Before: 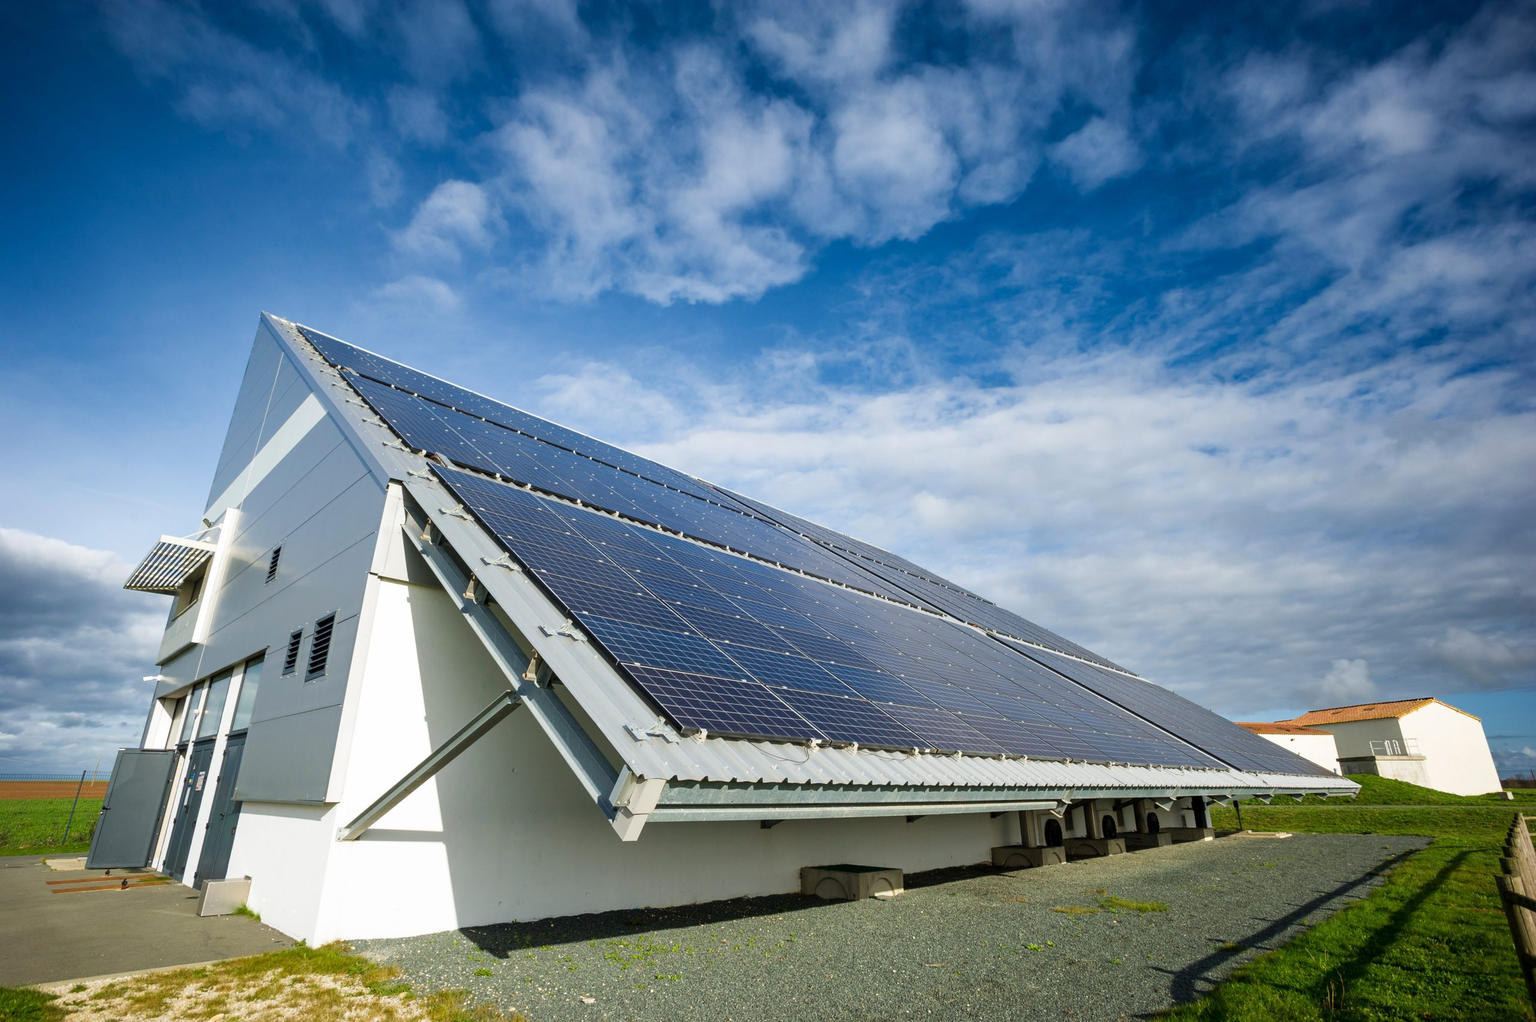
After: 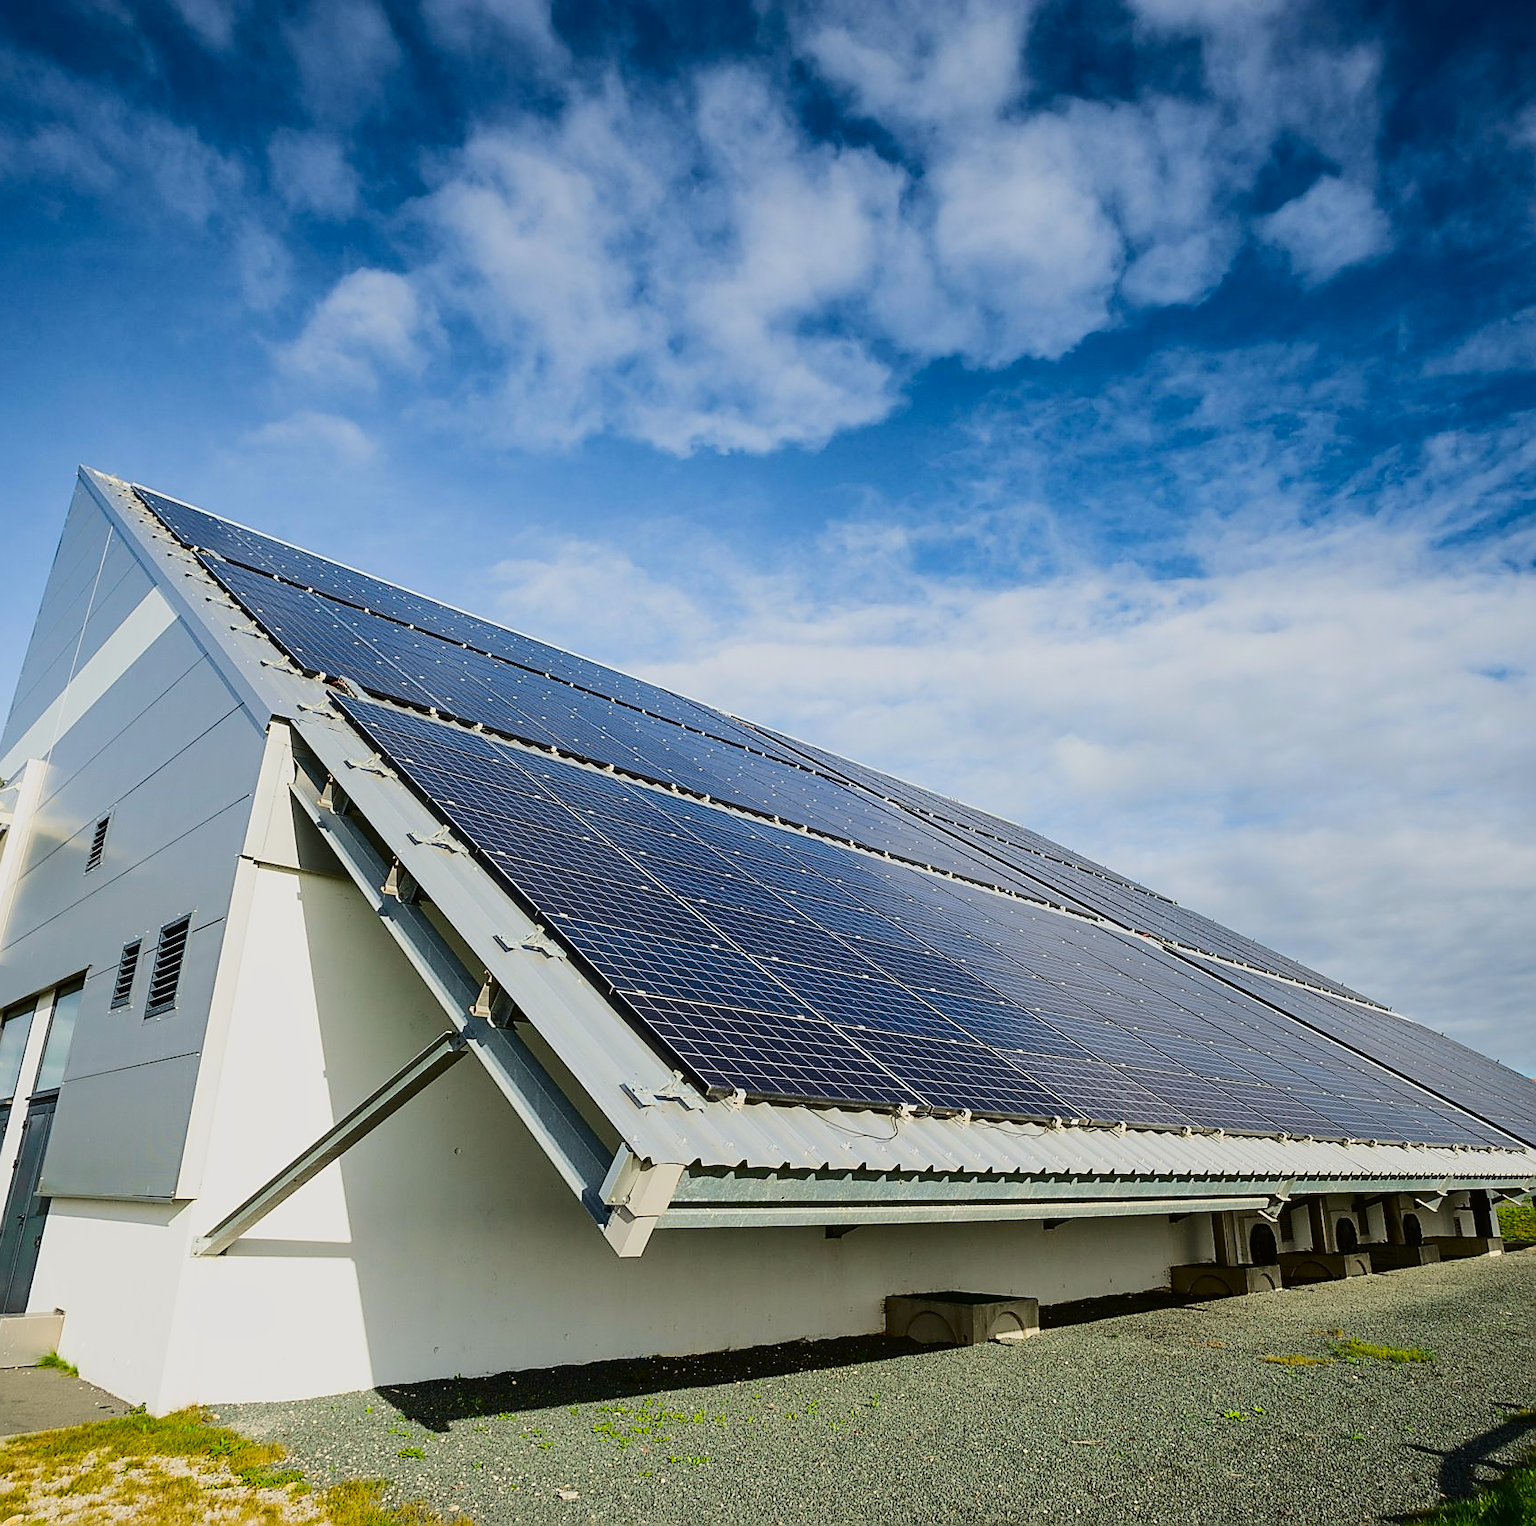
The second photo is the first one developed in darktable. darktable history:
tone curve: curves: ch0 [(0, 0.011) (0.104, 0.085) (0.236, 0.234) (0.398, 0.507) (0.498, 0.621) (0.65, 0.757) (0.835, 0.883) (1, 0.961)]; ch1 [(0, 0) (0.353, 0.344) (0.43, 0.401) (0.479, 0.476) (0.502, 0.502) (0.54, 0.542) (0.602, 0.613) (0.638, 0.668) (0.693, 0.727) (1, 1)]; ch2 [(0, 0) (0.34, 0.314) (0.434, 0.43) (0.5, 0.506) (0.521, 0.54) (0.54, 0.56) (0.595, 0.613) (0.644, 0.729) (1, 1)], color space Lab, independent channels, preserve colors none
exposure: exposure -0.594 EV, compensate exposure bias true, compensate highlight preservation false
crop and rotate: left 13.58%, right 19.503%
sharpen: radius 1.422, amount 1.24, threshold 0.608
tone equalizer: on, module defaults
